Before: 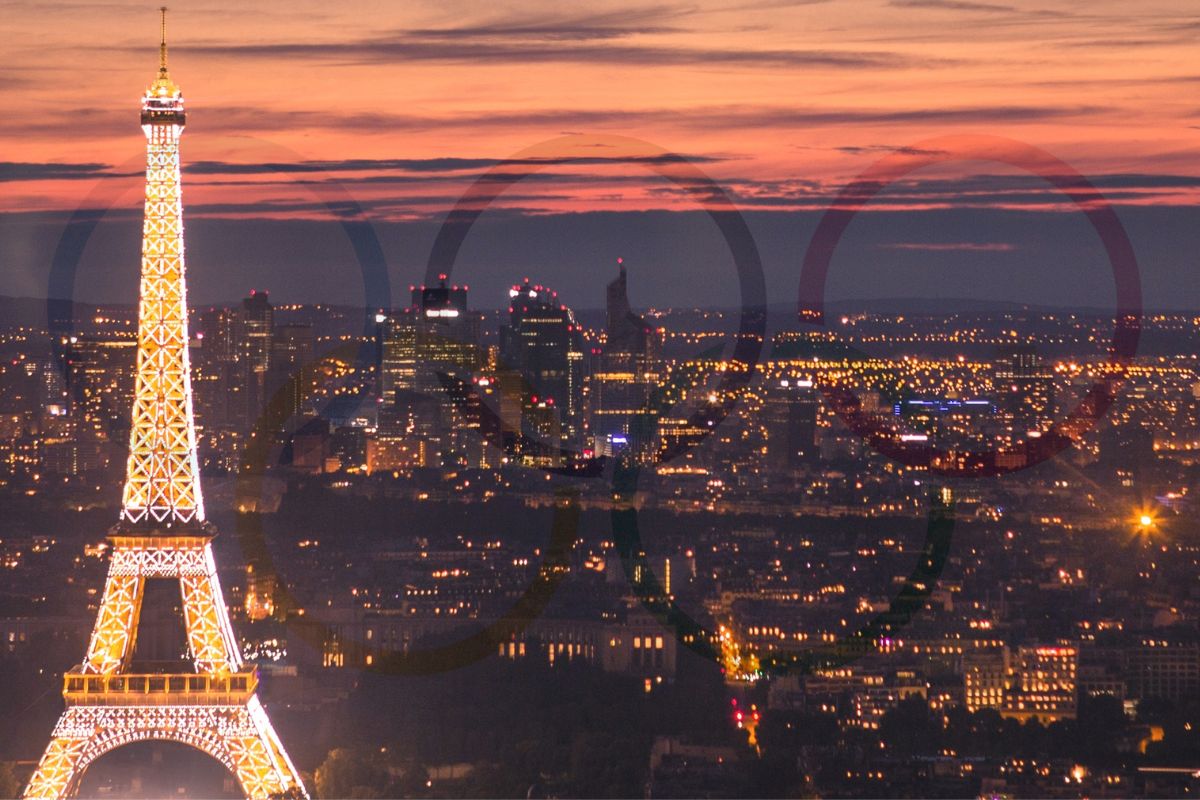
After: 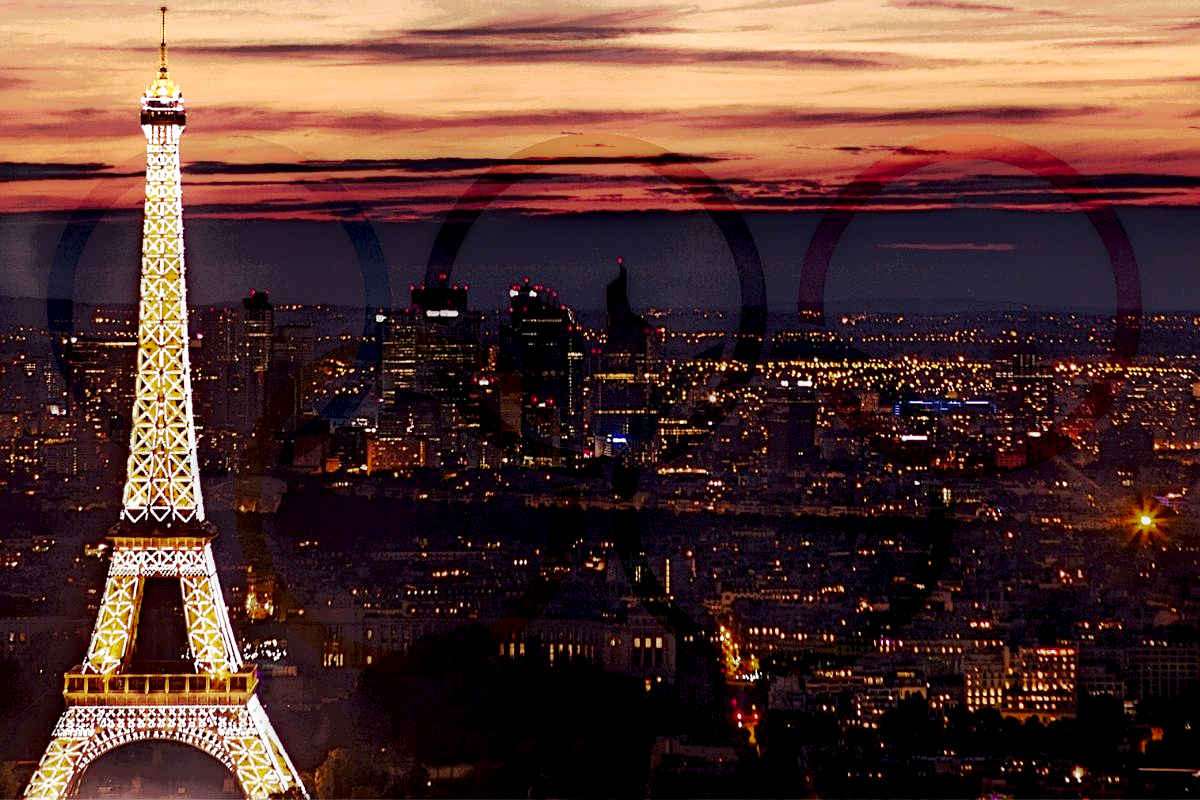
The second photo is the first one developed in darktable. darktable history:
tone equalizer: -8 EV -0.751 EV, -7 EV -0.68 EV, -6 EV -0.618 EV, -5 EV -0.425 EV, -3 EV 0.372 EV, -2 EV 0.6 EV, -1 EV 0.694 EV, +0 EV 0.777 EV, mask exposure compensation -0.498 EV
exposure: exposure 0.579 EV, compensate exposure bias true, compensate highlight preservation false
sharpen: on, module defaults
contrast brightness saturation: contrast -0.09, brightness -0.033, saturation -0.109
base curve: curves: ch0 [(0.017, 0) (0.425, 0.441) (0.844, 0.933) (1, 1)], preserve colors none
local contrast: highlights 2%, shadows 210%, detail 164%, midtone range 0.001
